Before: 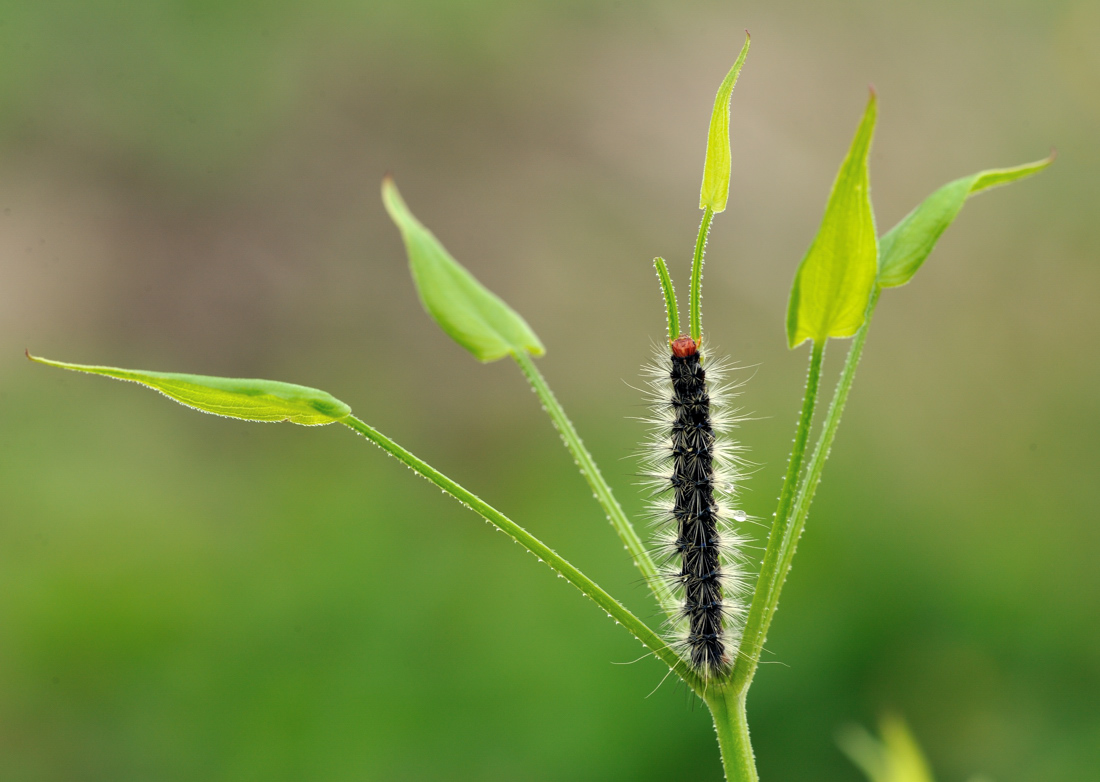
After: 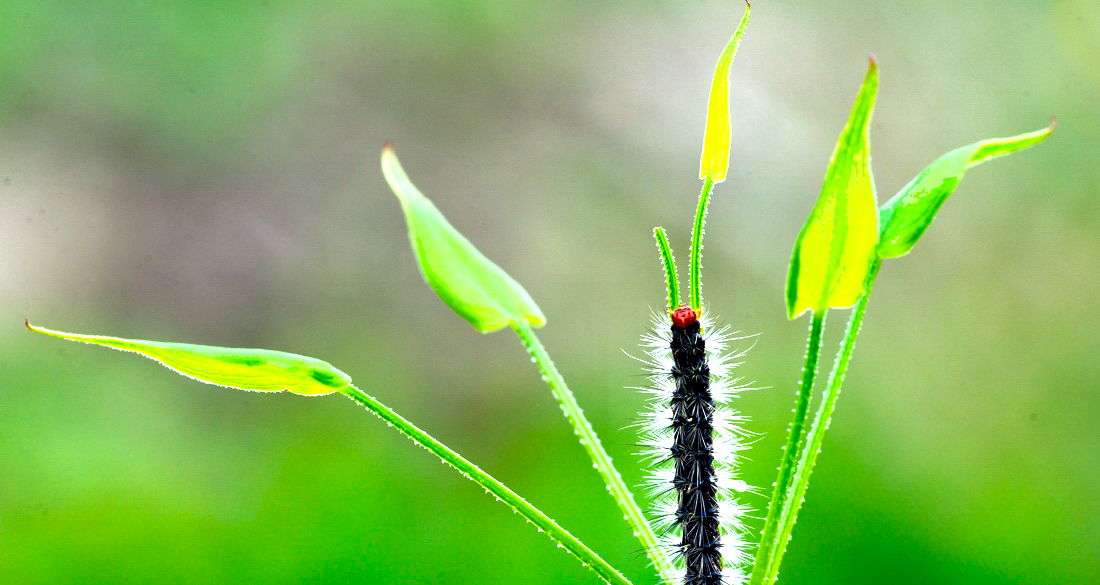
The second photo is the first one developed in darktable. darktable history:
crop: top 3.877%, bottom 21.222%
exposure: exposure 0.632 EV, compensate highlight preservation false
tone equalizer: -8 EV -0.433 EV, -7 EV -0.354 EV, -6 EV -0.301 EV, -5 EV -0.199 EV, -3 EV 0.243 EV, -2 EV 0.346 EV, -1 EV 0.415 EV, +0 EV 0.398 EV
color balance rgb: perceptual saturation grading › global saturation 39.44%
contrast equalizer: octaves 7, y [[0.6 ×6], [0.55 ×6], [0 ×6], [0 ×6], [0 ×6]], mix 0.581
shadows and highlights: low approximation 0.01, soften with gaussian
color calibration: illuminant as shot in camera, x 0.378, y 0.381, temperature 4092.98 K
